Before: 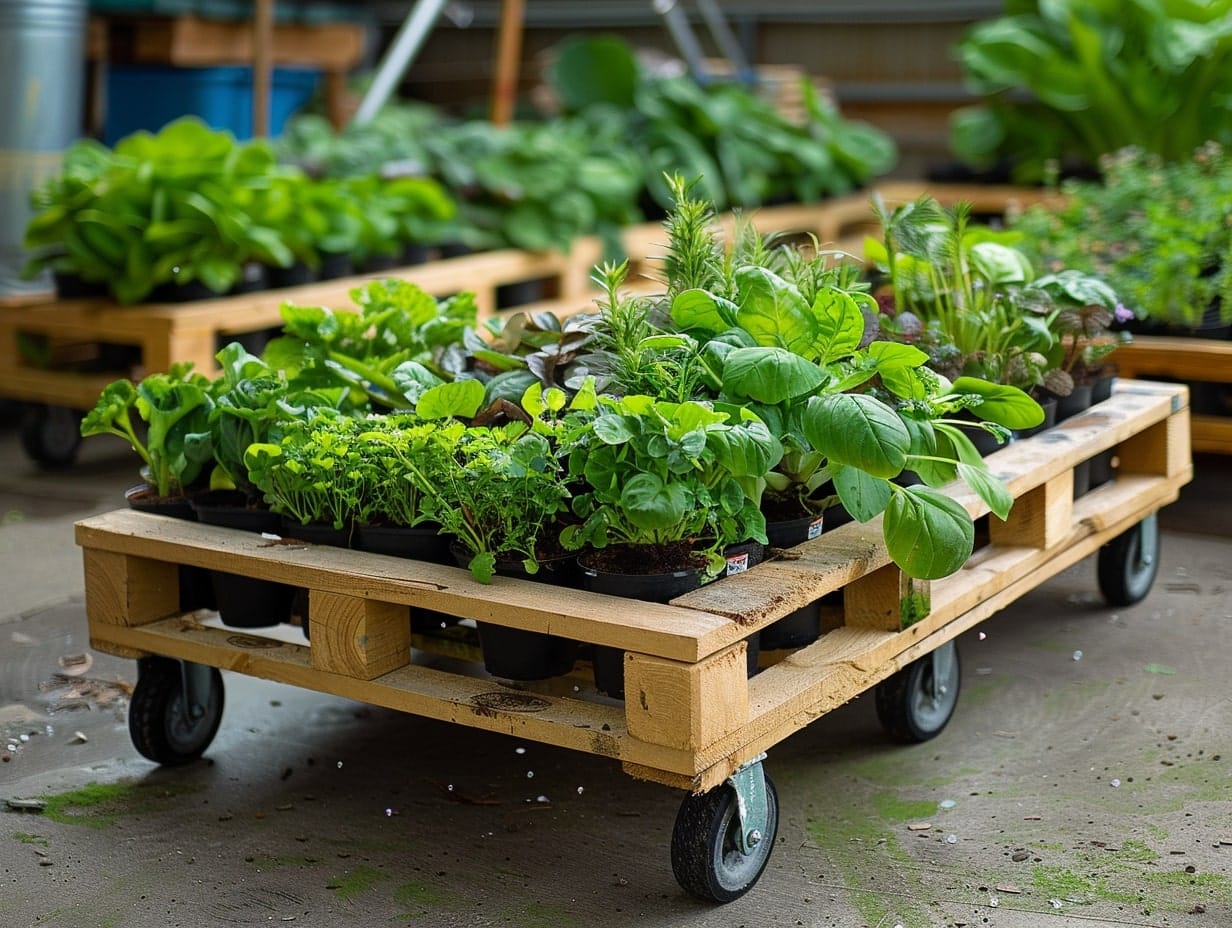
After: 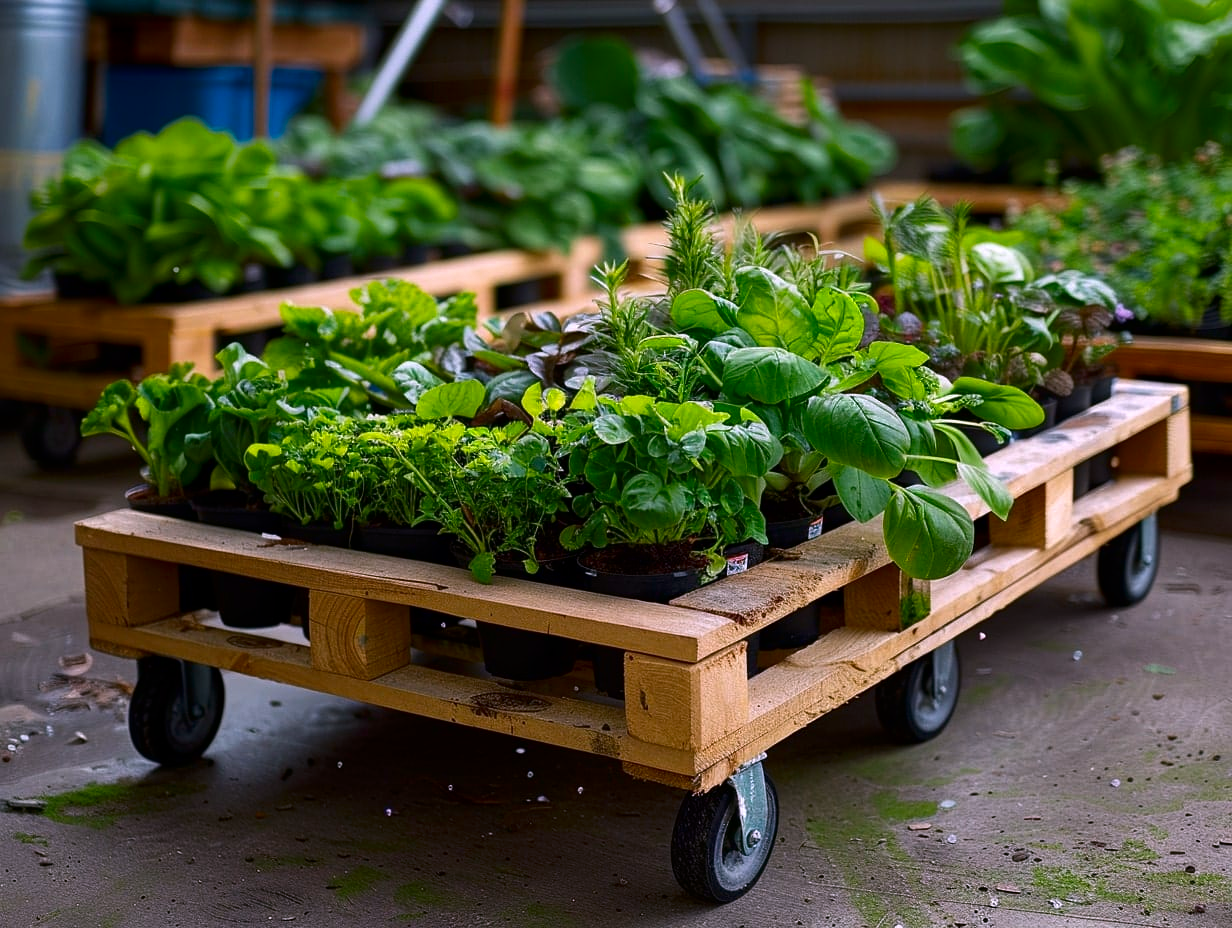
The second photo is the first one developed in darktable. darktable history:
white balance: red 1.066, blue 1.119
color balance: mode lift, gamma, gain (sRGB)
contrast brightness saturation: brightness -0.2, saturation 0.08
